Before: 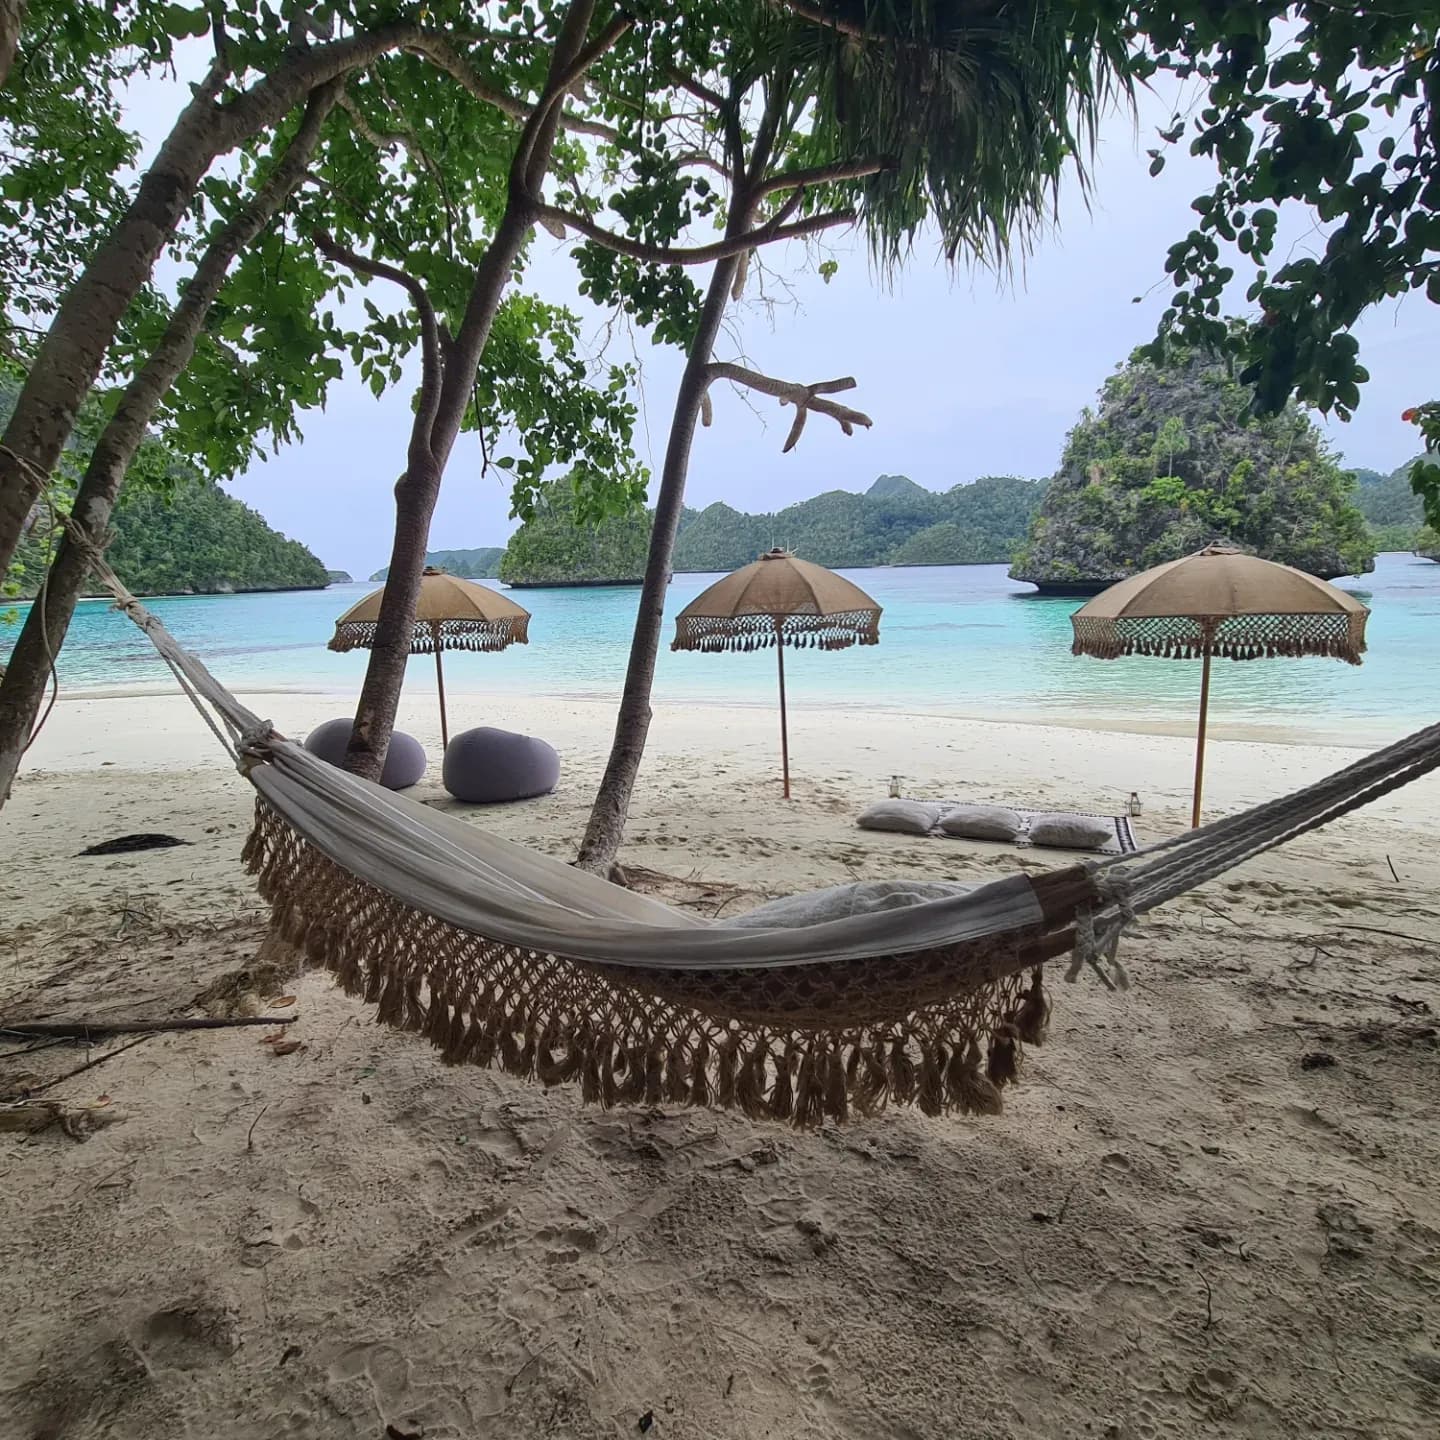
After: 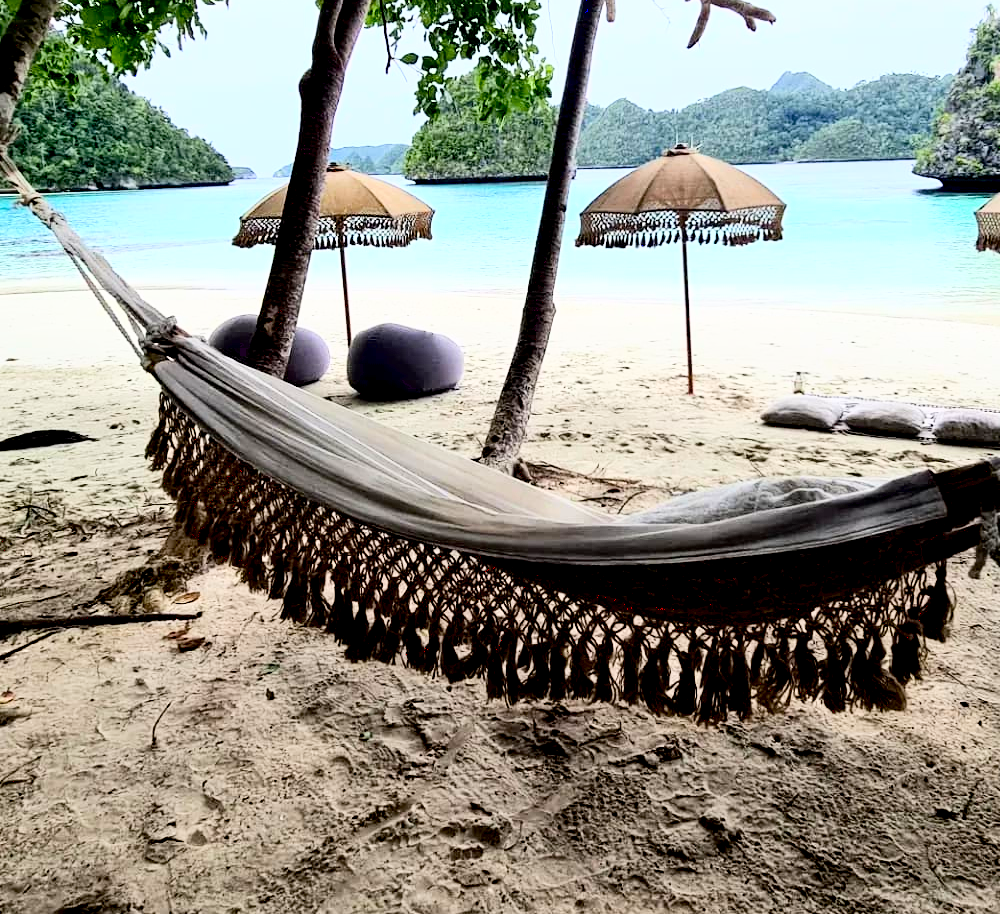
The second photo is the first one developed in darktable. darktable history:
exposure: black level correction 0.029, exposure -0.077 EV, compensate highlight preservation false
crop: left 6.668%, top 28.095%, right 23.828%, bottom 8.43%
base curve: curves: ch0 [(0, 0) (0.007, 0.004) (0.027, 0.03) (0.046, 0.07) (0.207, 0.54) (0.442, 0.872) (0.673, 0.972) (1, 1)]
